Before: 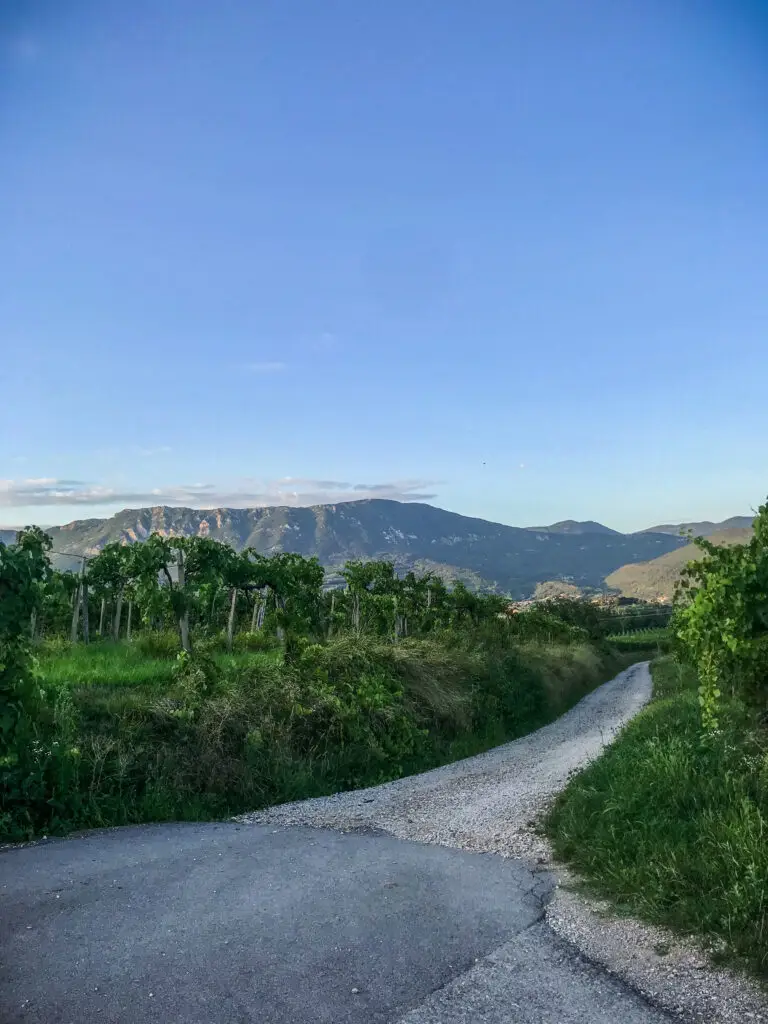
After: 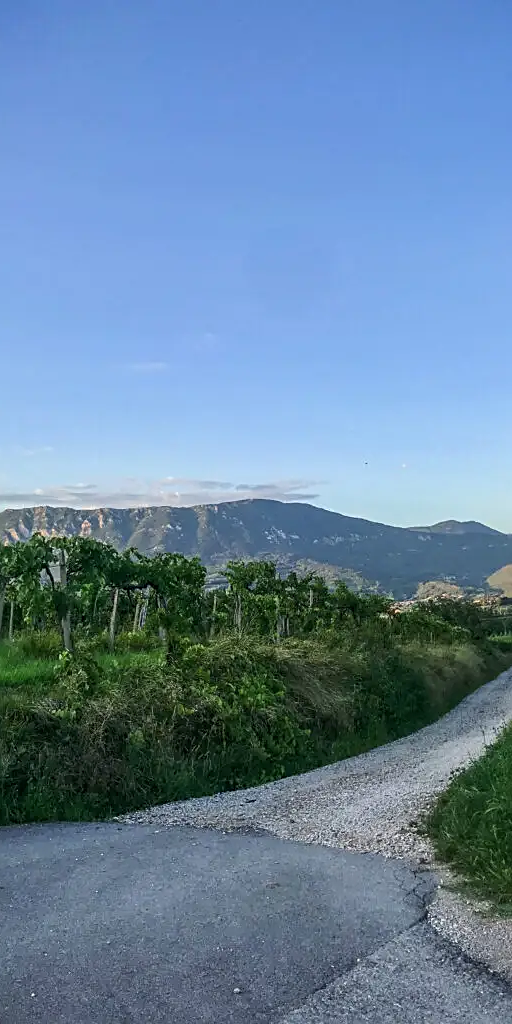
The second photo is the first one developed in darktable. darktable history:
crop and rotate: left 15.446%, right 17.836%
sharpen: on, module defaults
